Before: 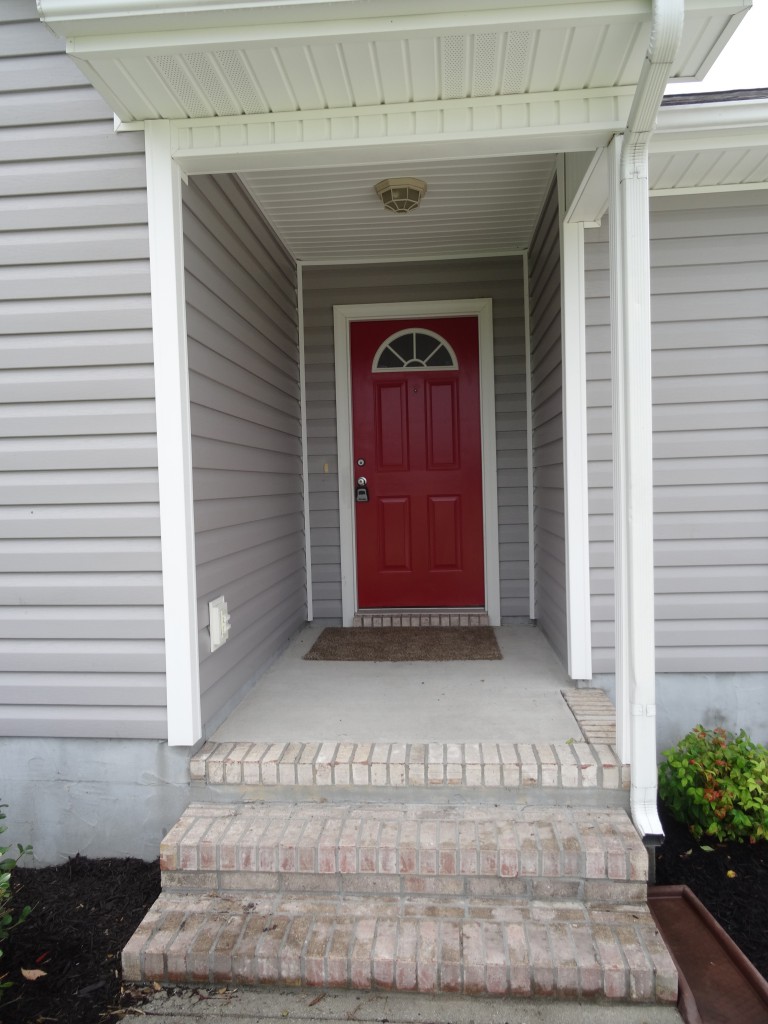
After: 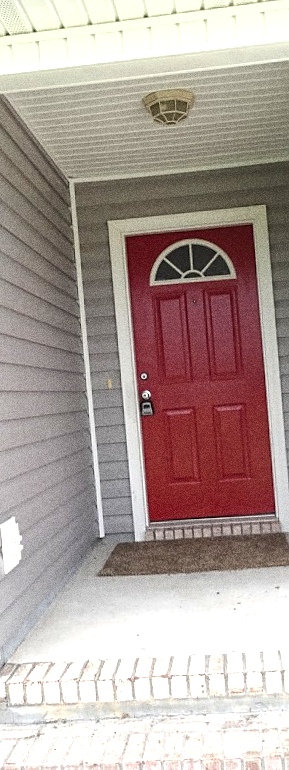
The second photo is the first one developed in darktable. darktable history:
sharpen: amount 0.2
crop and rotate: left 29.476%, top 10.214%, right 35.32%, bottom 17.333%
shadows and highlights: shadows 10, white point adjustment 1, highlights -40
exposure: black level correction 0, exposure 1.2 EV, compensate exposure bias true, compensate highlight preservation false
contrast equalizer: octaves 7, y [[0.509, 0.514, 0.523, 0.542, 0.578, 0.603], [0.5 ×6], [0.509, 0.514, 0.523, 0.542, 0.578, 0.603], [0.001, 0.002, 0.003, 0.005, 0.01, 0.013], [0.001, 0.002, 0.003, 0.005, 0.01, 0.013]]
grain: coarseness 0.09 ISO, strength 40%
rotate and perspective: rotation -3.18°, automatic cropping off
